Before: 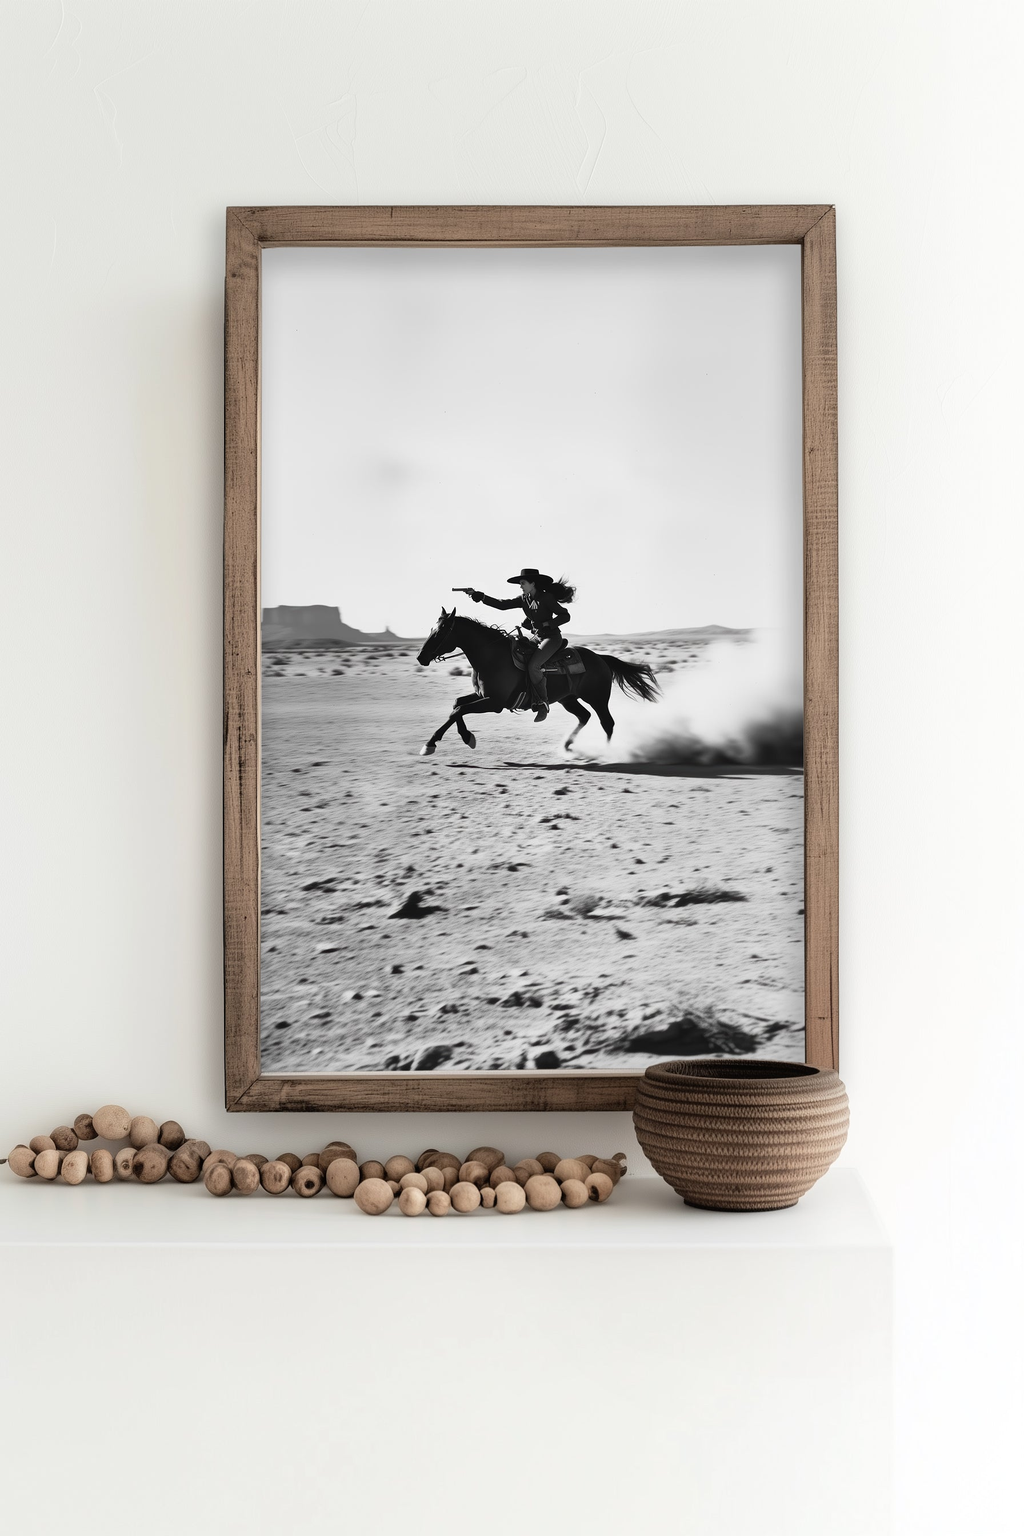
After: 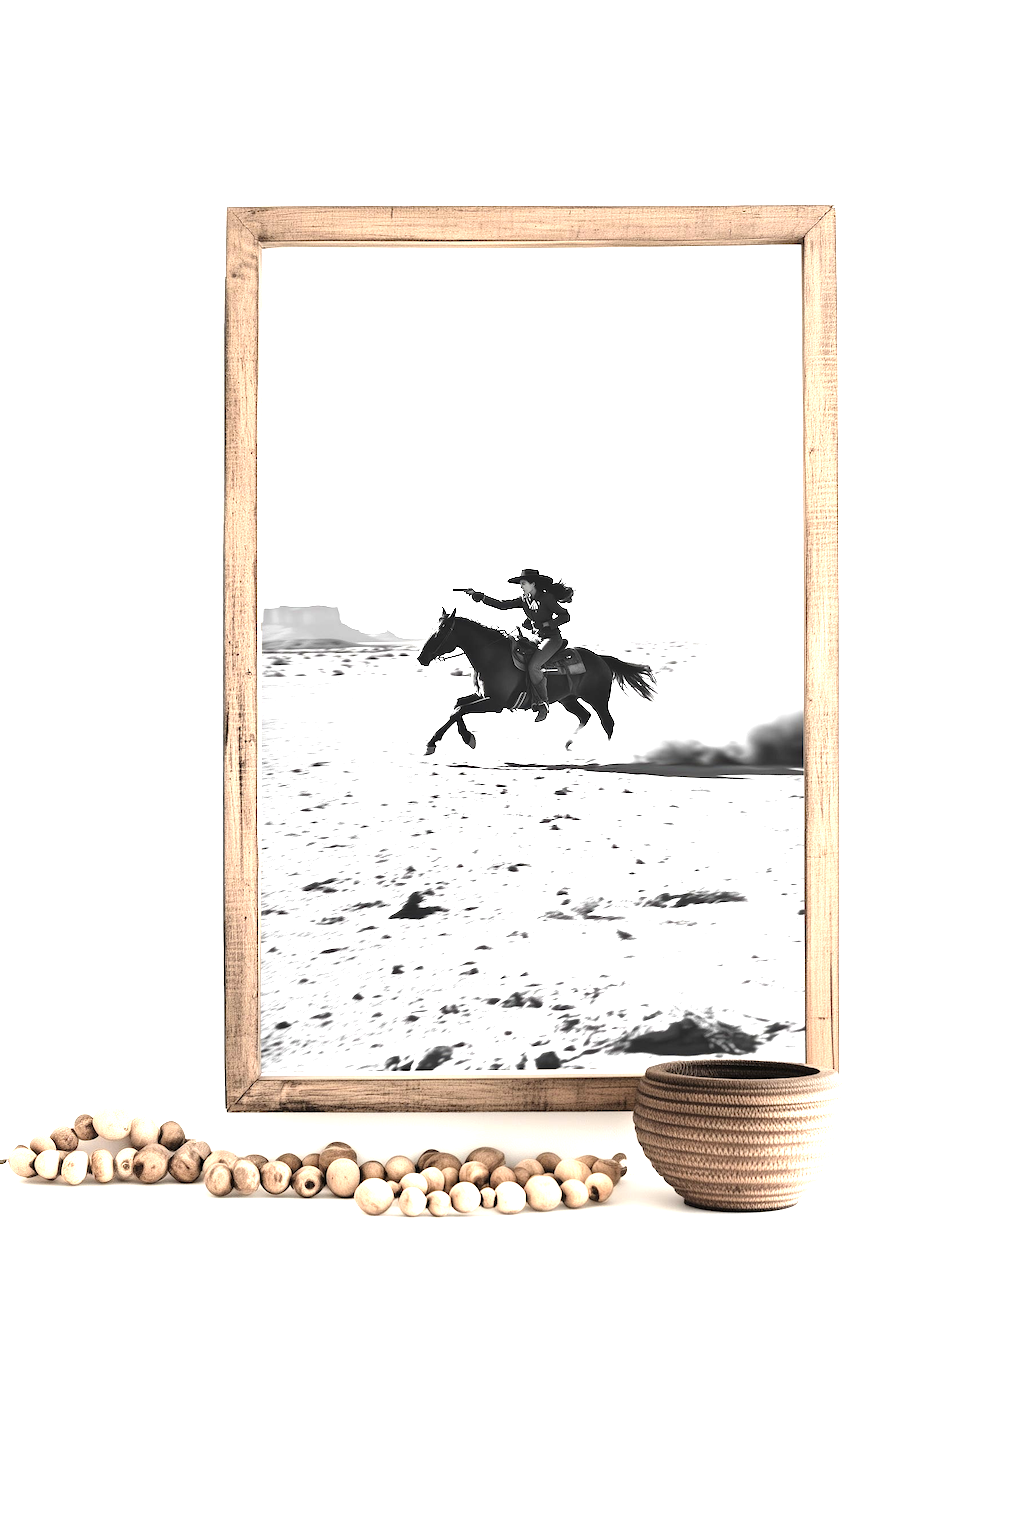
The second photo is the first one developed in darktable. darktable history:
levels: mode automatic, black 0.023%, white 99.97%, levels [0.062, 0.494, 0.925]
exposure: black level correction 0, exposure 2 EV, compensate highlight preservation false
